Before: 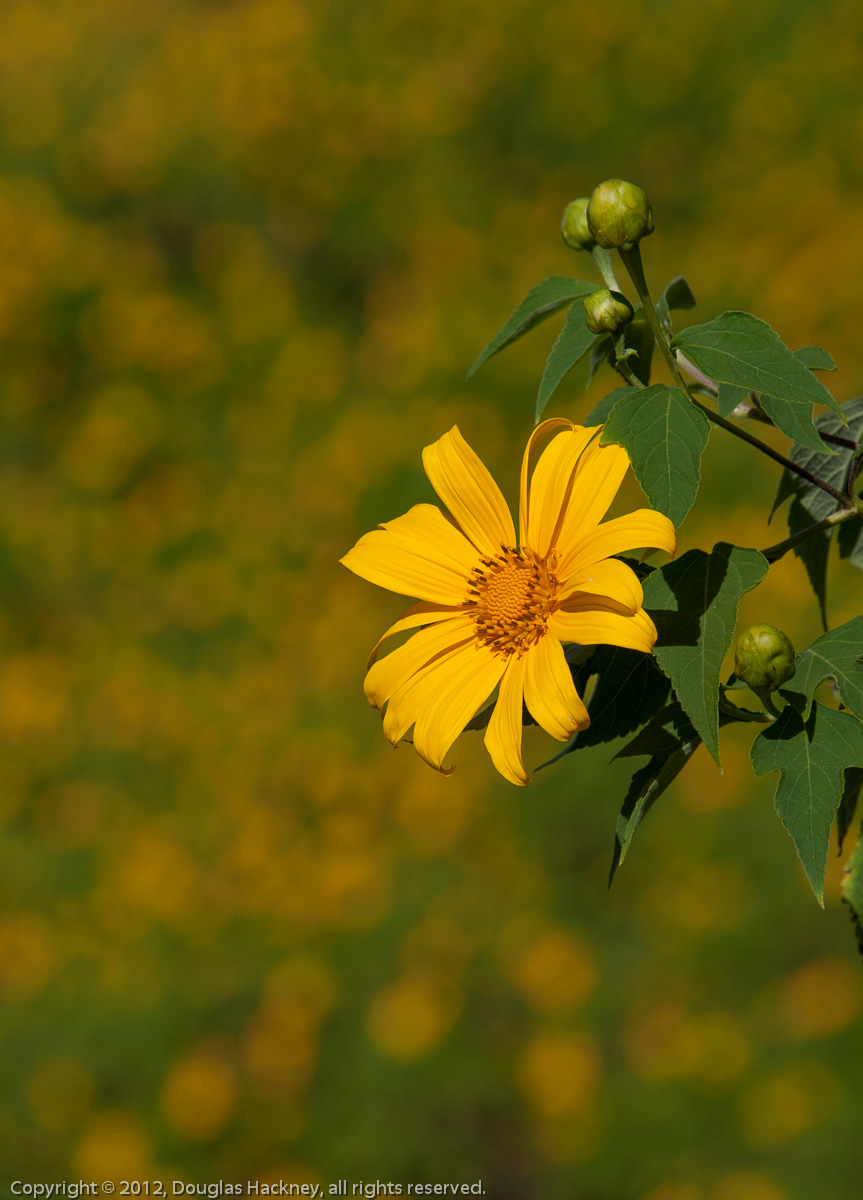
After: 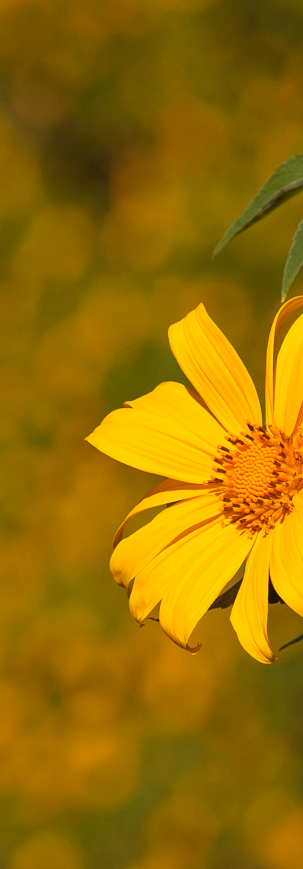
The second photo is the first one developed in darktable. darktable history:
tone curve: curves: ch0 [(0, 0) (0.004, 0.001) (0.133, 0.112) (0.325, 0.362) (0.832, 0.893) (1, 1)], color space Lab, linked channels, preserve colors none
crop and rotate: left 29.476%, top 10.214%, right 35.32%, bottom 17.333%
white balance: red 0.986, blue 1.01
rgb levels: mode RGB, independent channels, levels [[0, 0.474, 1], [0, 0.5, 1], [0, 0.5, 1]]
